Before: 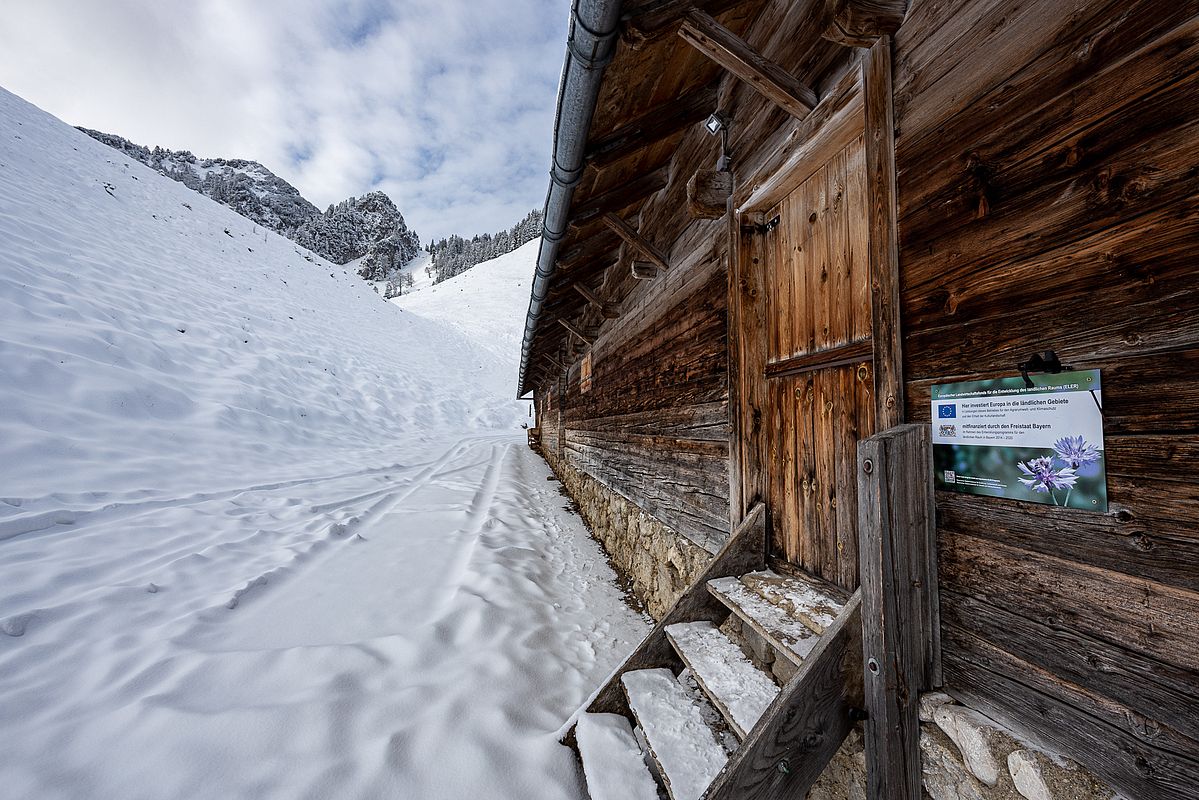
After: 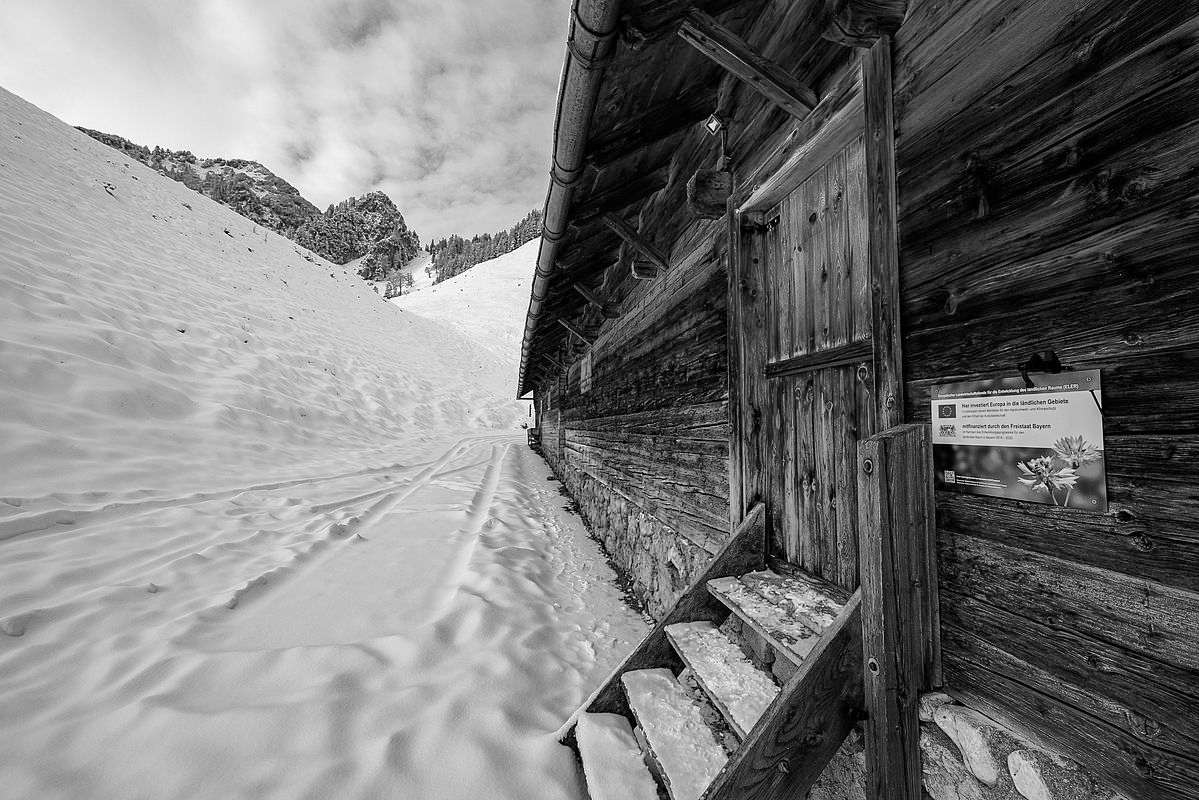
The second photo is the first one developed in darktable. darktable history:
tone equalizer: -8 EV -1.84 EV, -7 EV -1.16 EV, -6 EV -1.62 EV, smoothing diameter 25%, edges refinement/feathering 10, preserve details guided filter
monochrome: a -4.13, b 5.16, size 1
